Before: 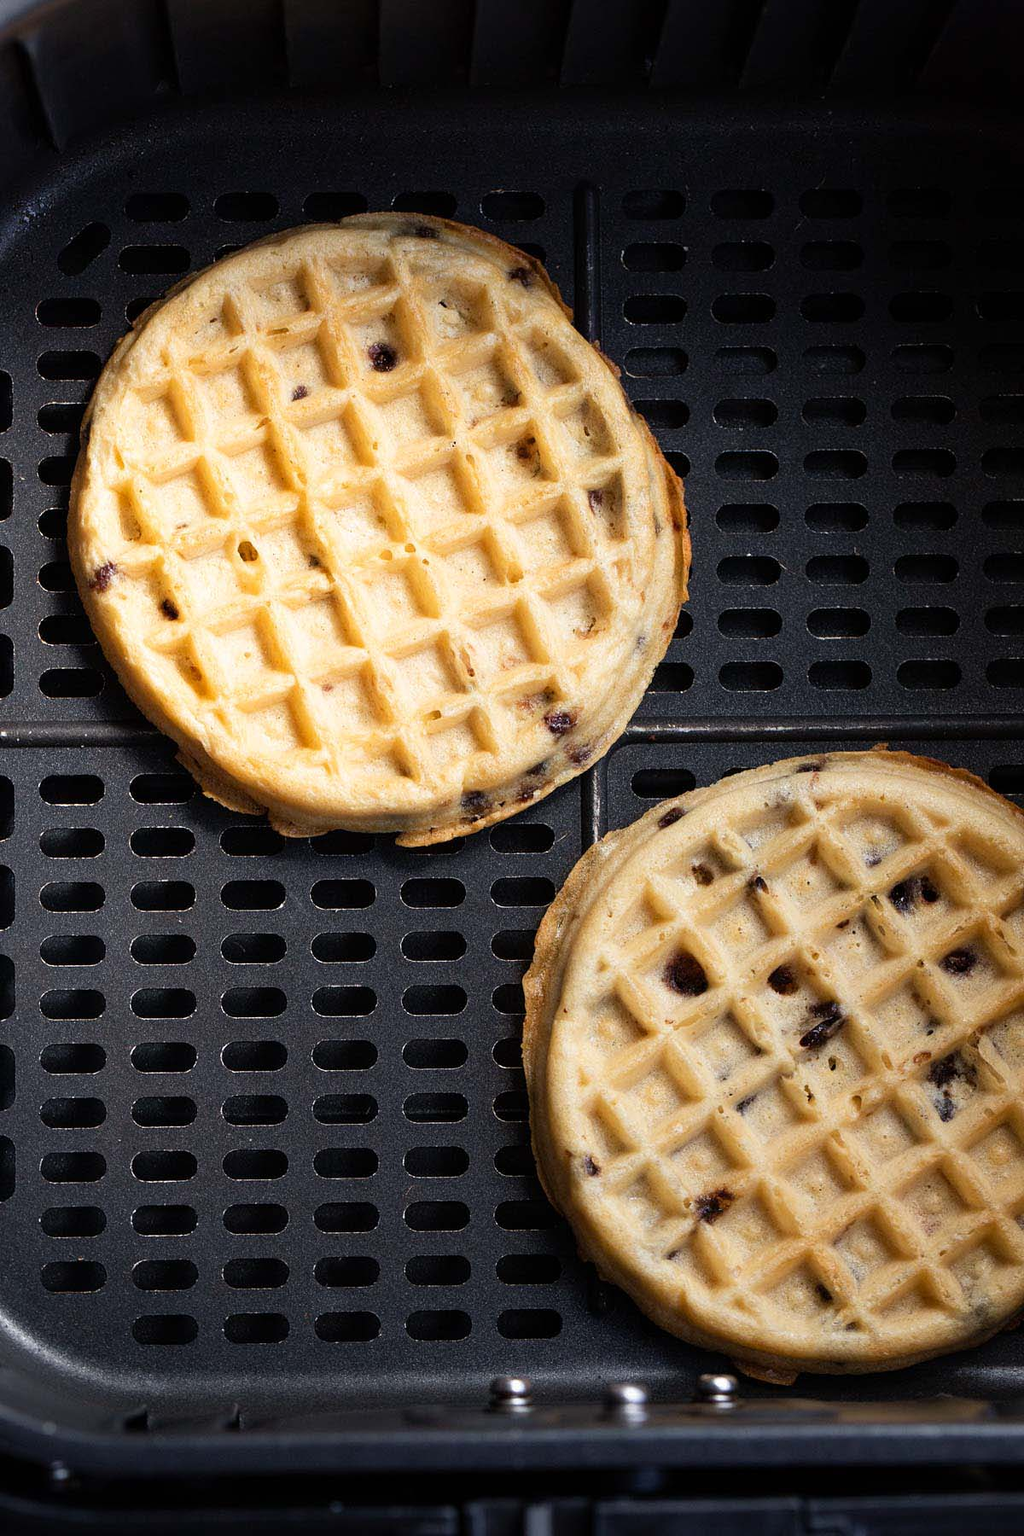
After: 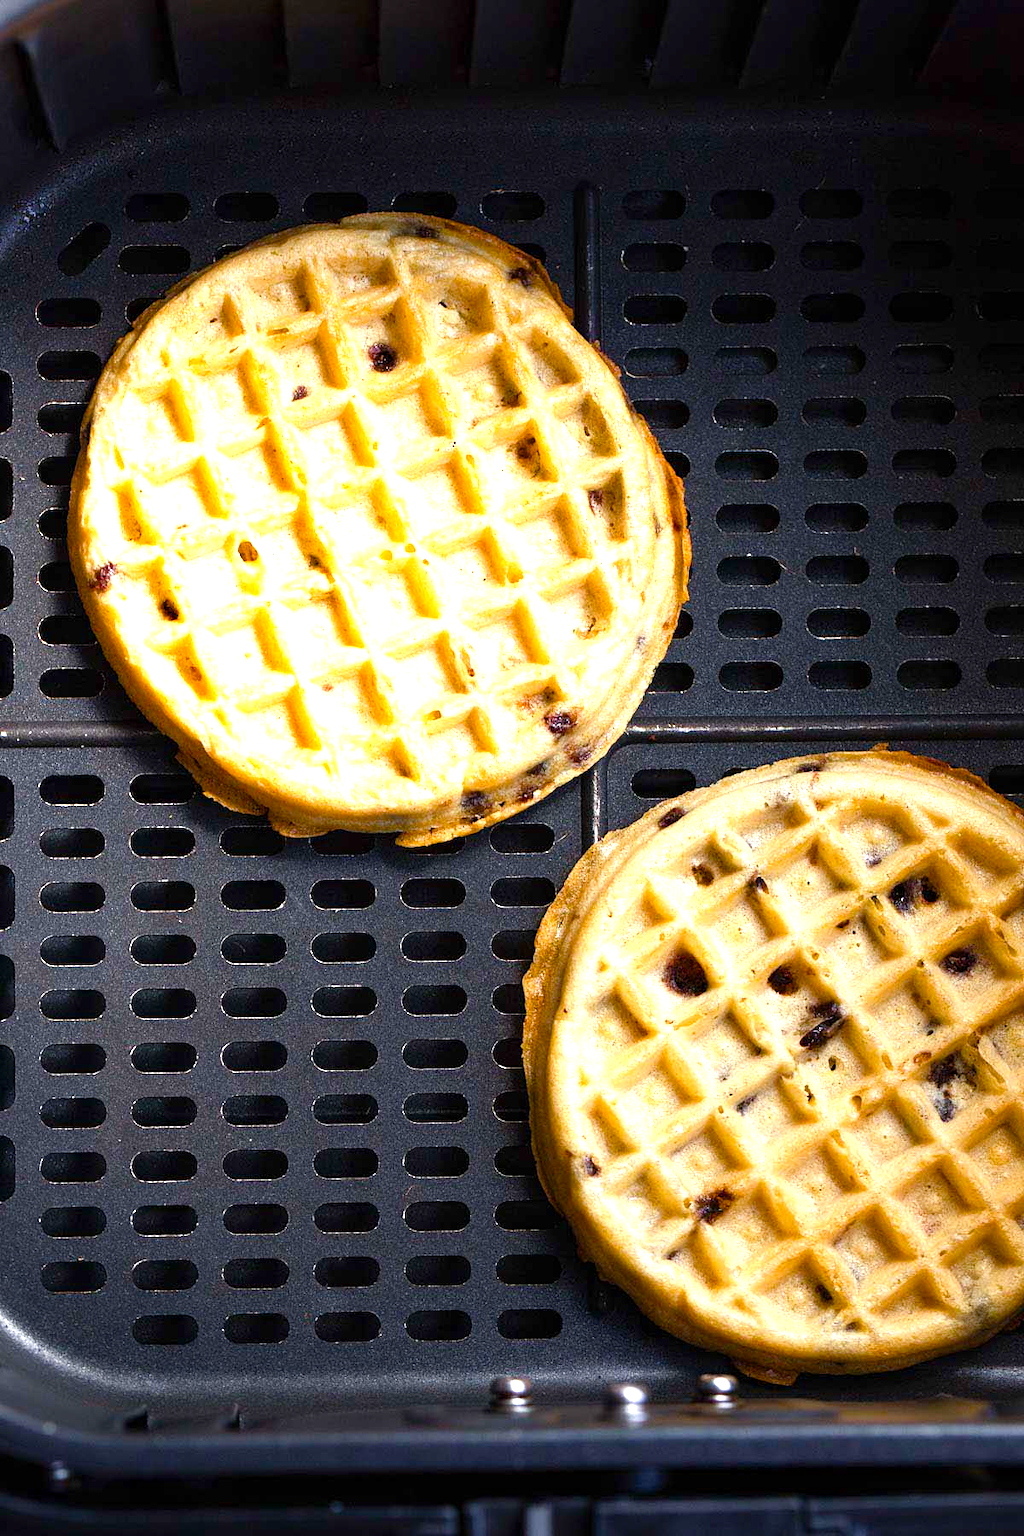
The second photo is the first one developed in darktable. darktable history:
color balance rgb: power › luminance 3.352%, power › hue 231.11°, perceptual saturation grading › global saturation 20%, perceptual saturation grading › highlights -14.371%, perceptual saturation grading › shadows 49.599%, perceptual brilliance grading › global brilliance 25.411%
